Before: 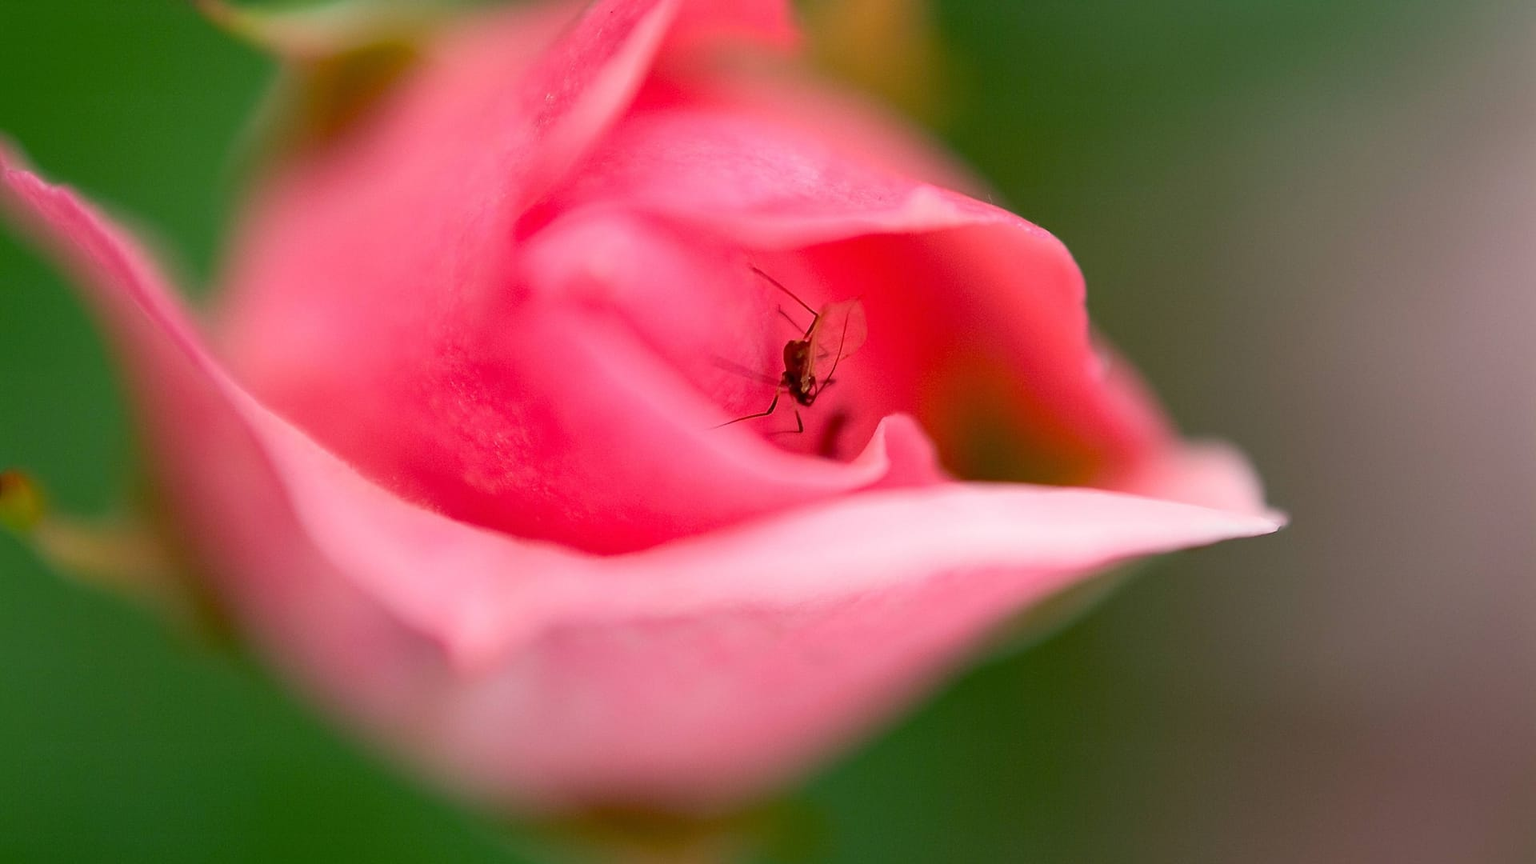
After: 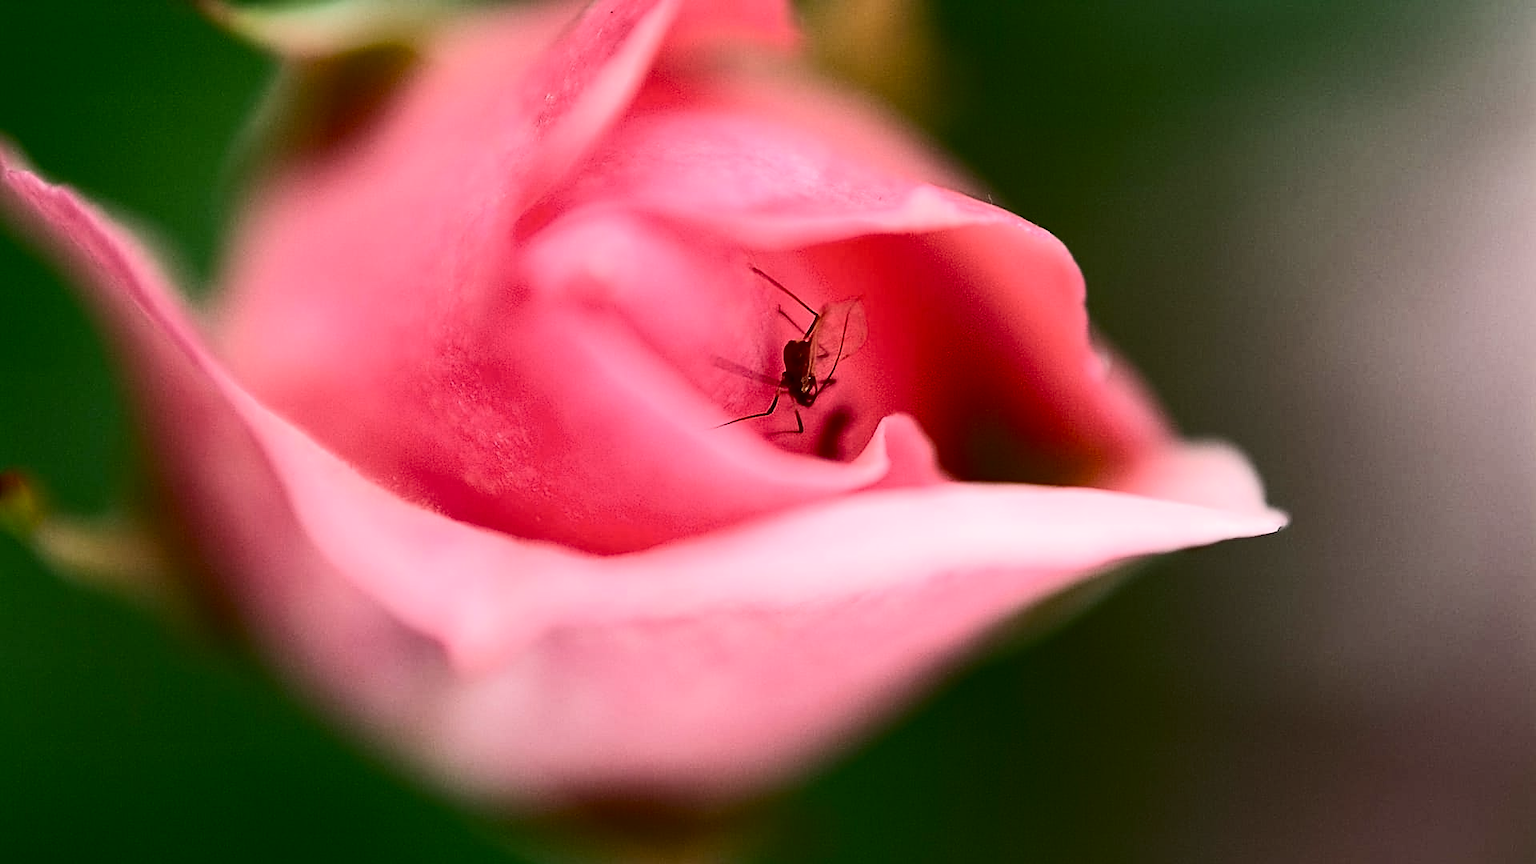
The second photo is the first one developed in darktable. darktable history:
exposure: exposure 0.124 EV, compensate highlight preservation false
color zones: curves: ch0 [(0, 0.425) (0.143, 0.422) (0.286, 0.42) (0.429, 0.419) (0.571, 0.419) (0.714, 0.42) (0.857, 0.422) (1, 0.425)]
sharpen: on, module defaults
contrast brightness saturation: contrast 0.498, saturation -0.096
